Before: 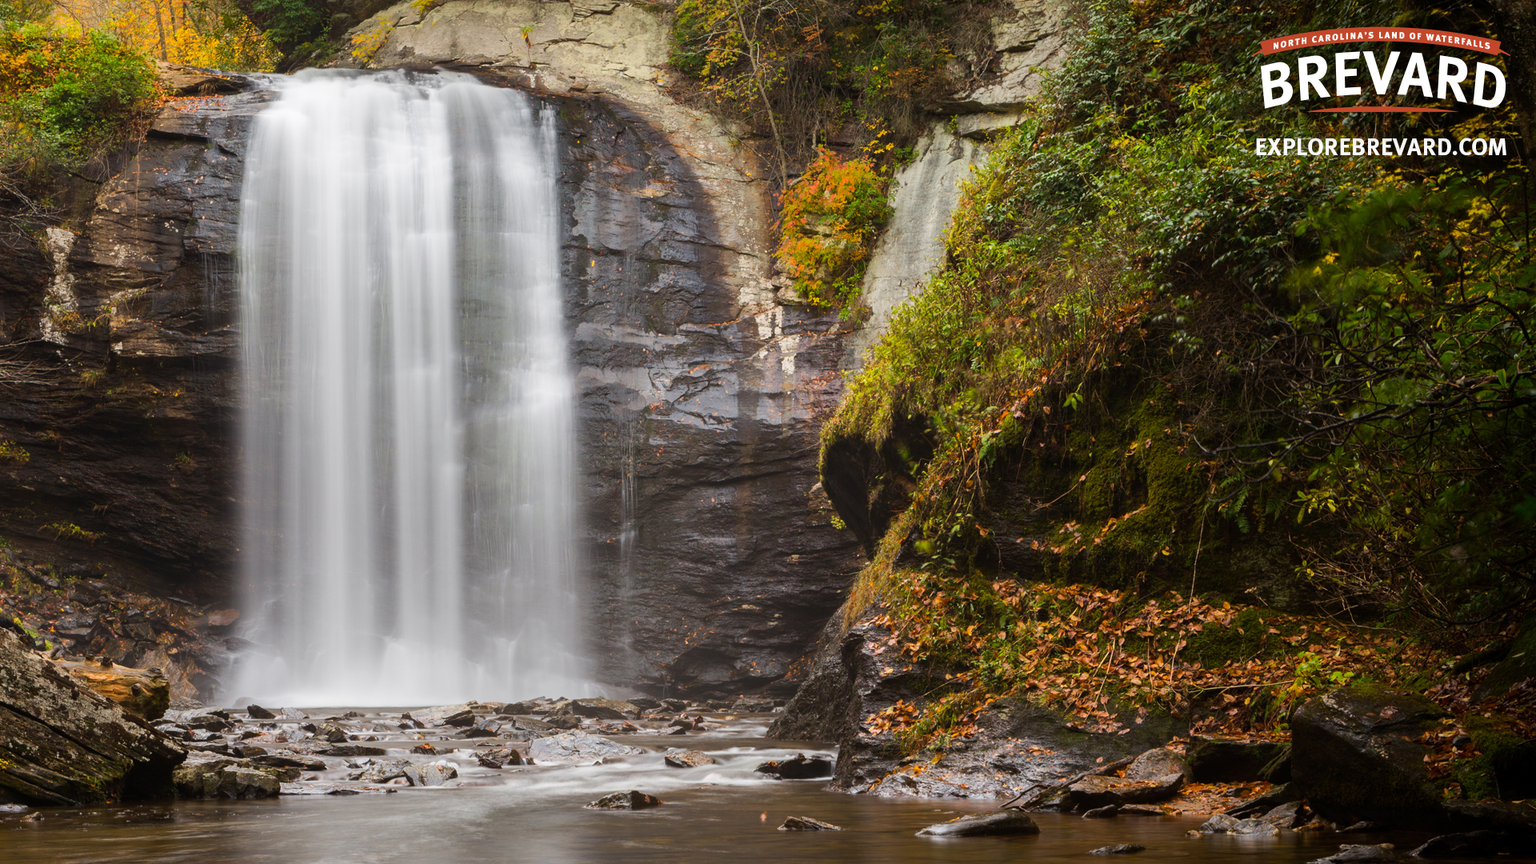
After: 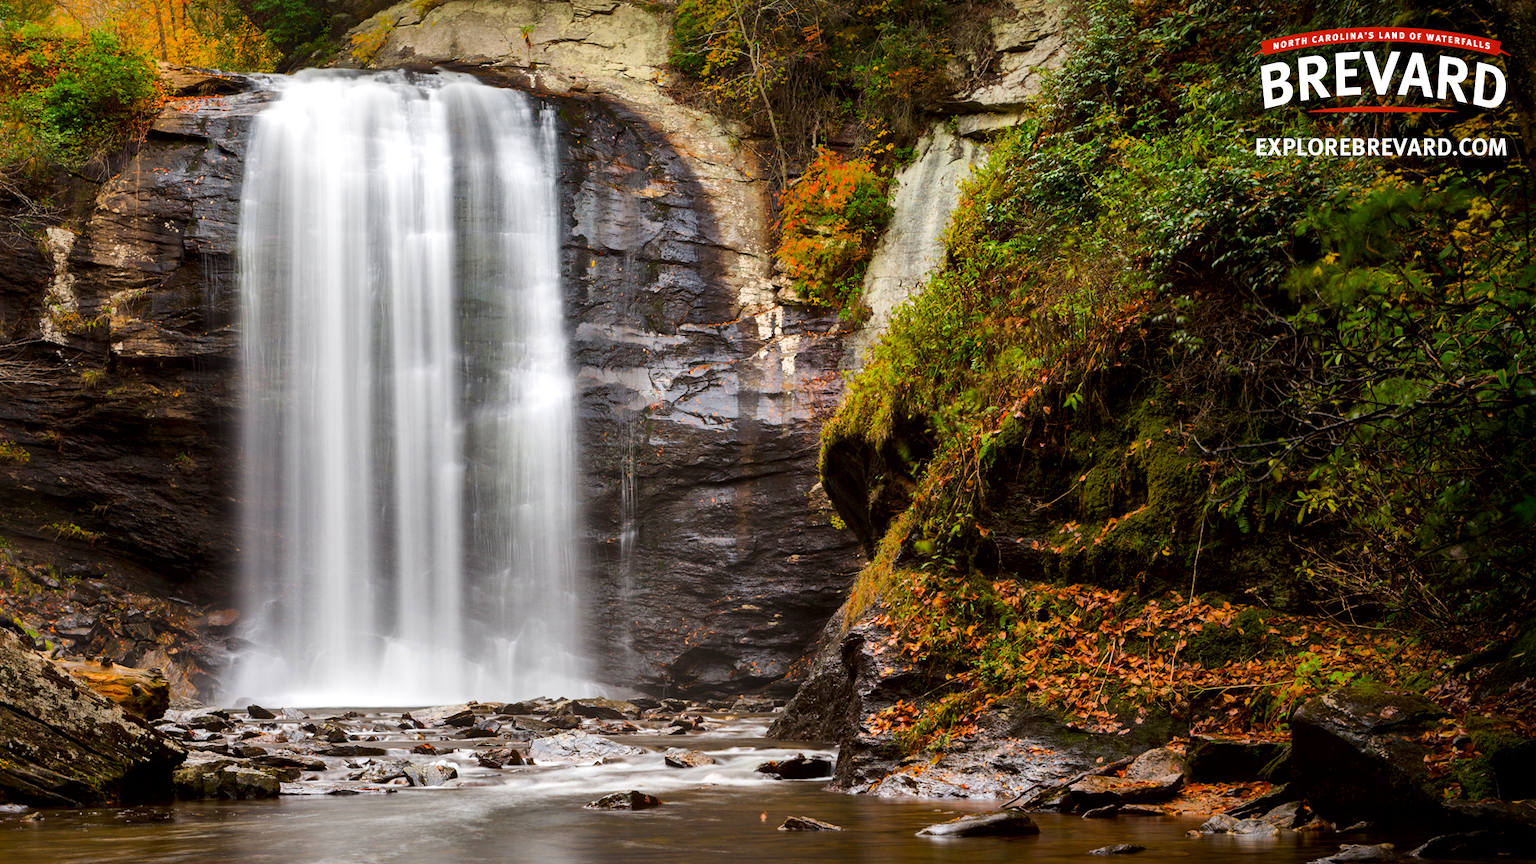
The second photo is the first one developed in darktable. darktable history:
color zones: curves: ch0 [(0, 0.425) (0.143, 0.422) (0.286, 0.42) (0.429, 0.419) (0.571, 0.419) (0.714, 0.42) (0.857, 0.422) (1, 0.425)]; ch1 [(0, 0.666) (0.143, 0.669) (0.286, 0.671) (0.429, 0.67) (0.571, 0.67) (0.714, 0.67) (0.857, 0.67) (1, 0.666)]
local contrast: mode bilateral grid, contrast 70, coarseness 75, detail 180%, midtone range 0.2
